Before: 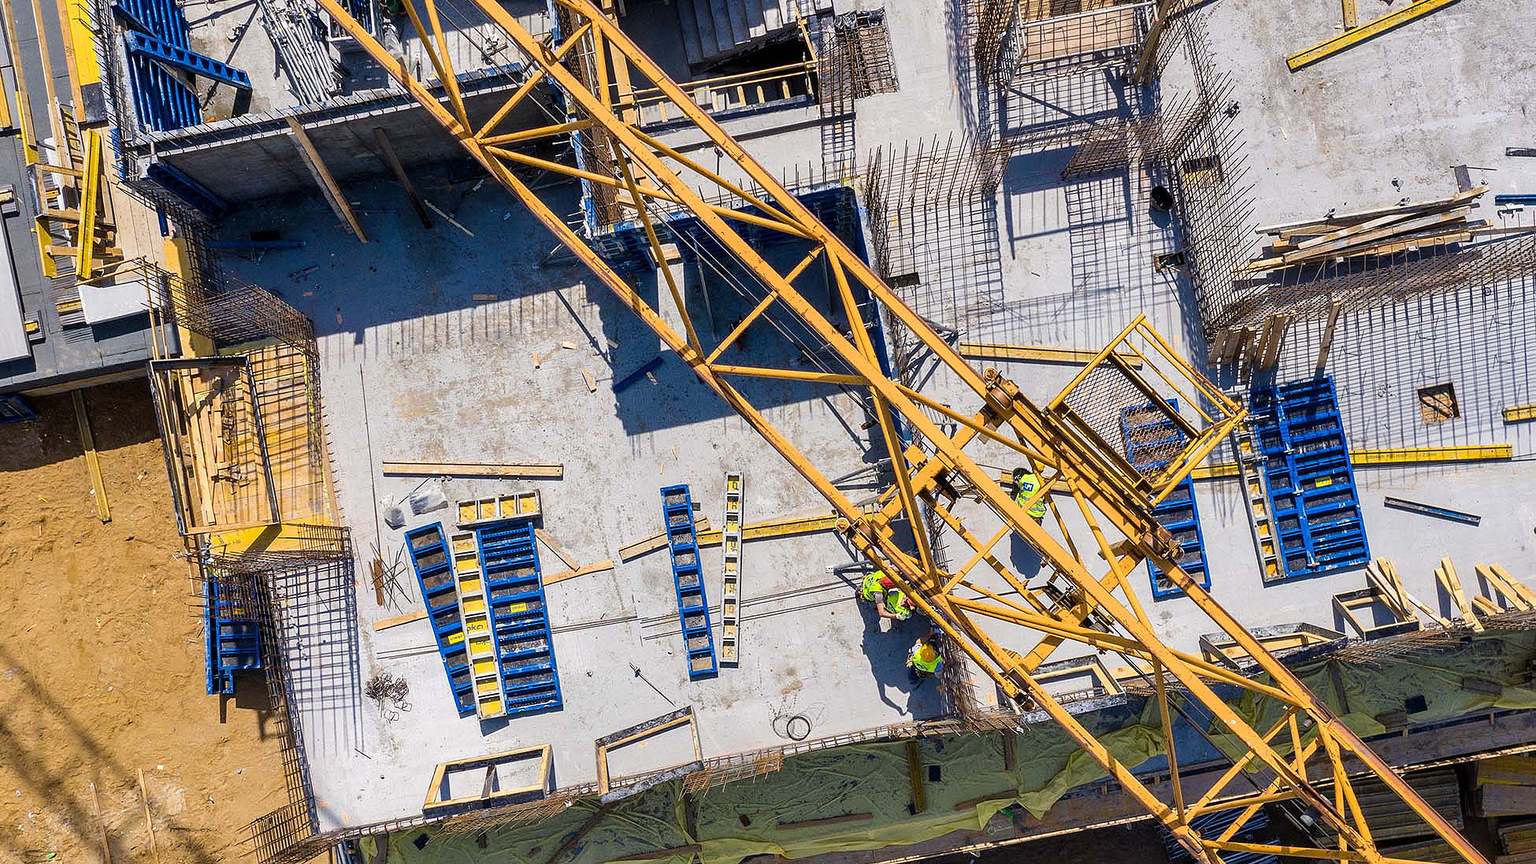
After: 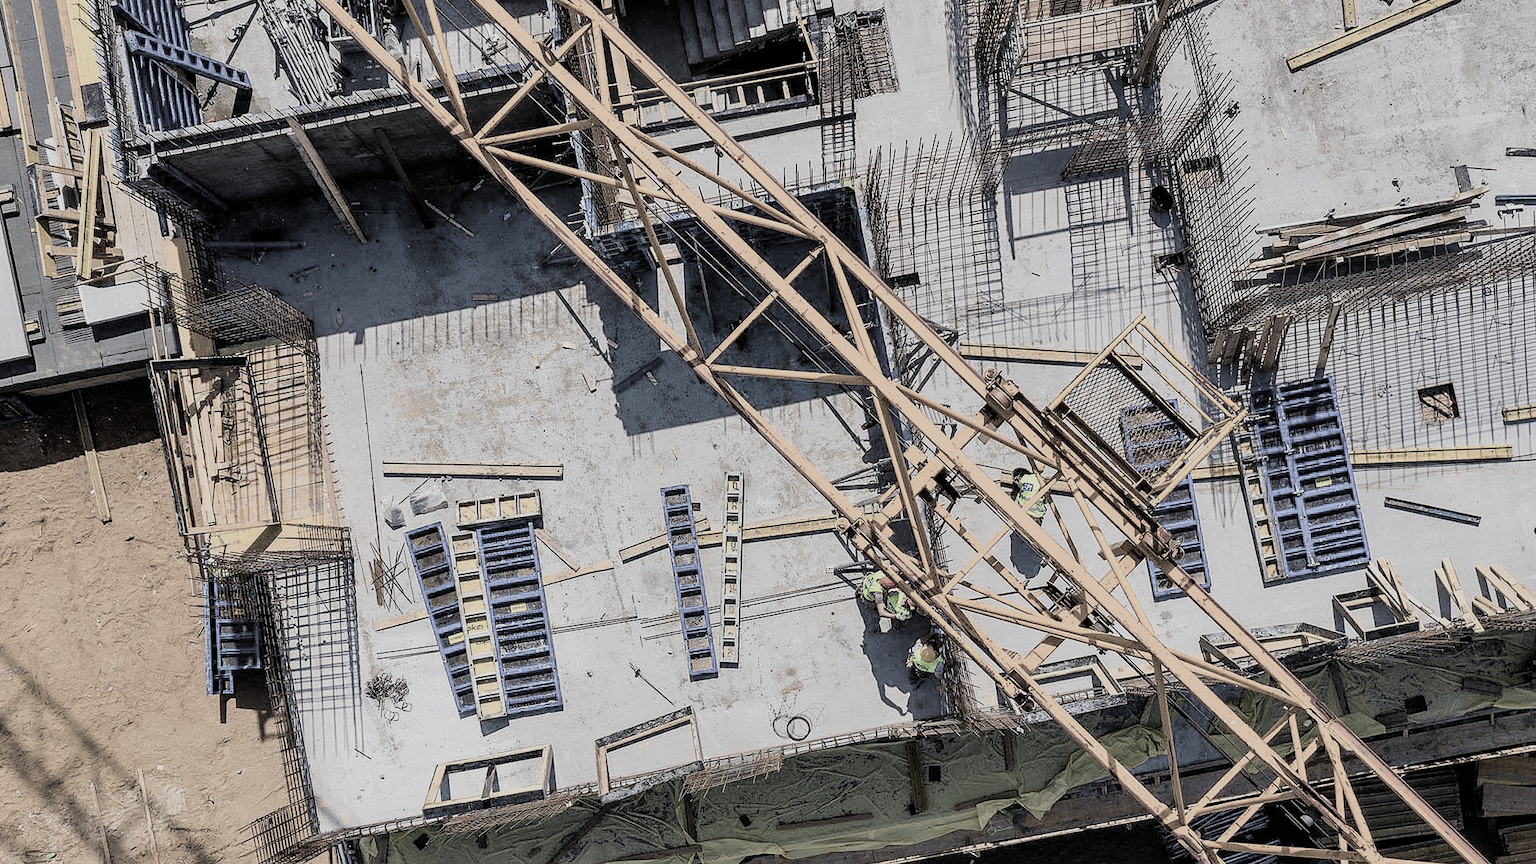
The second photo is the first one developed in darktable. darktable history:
filmic rgb: black relative exposure -7.65 EV, white relative exposure 3.96 EV, hardness 4.01, contrast 1.094, highlights saturation mix -30.03%, color science v4 (2020)
